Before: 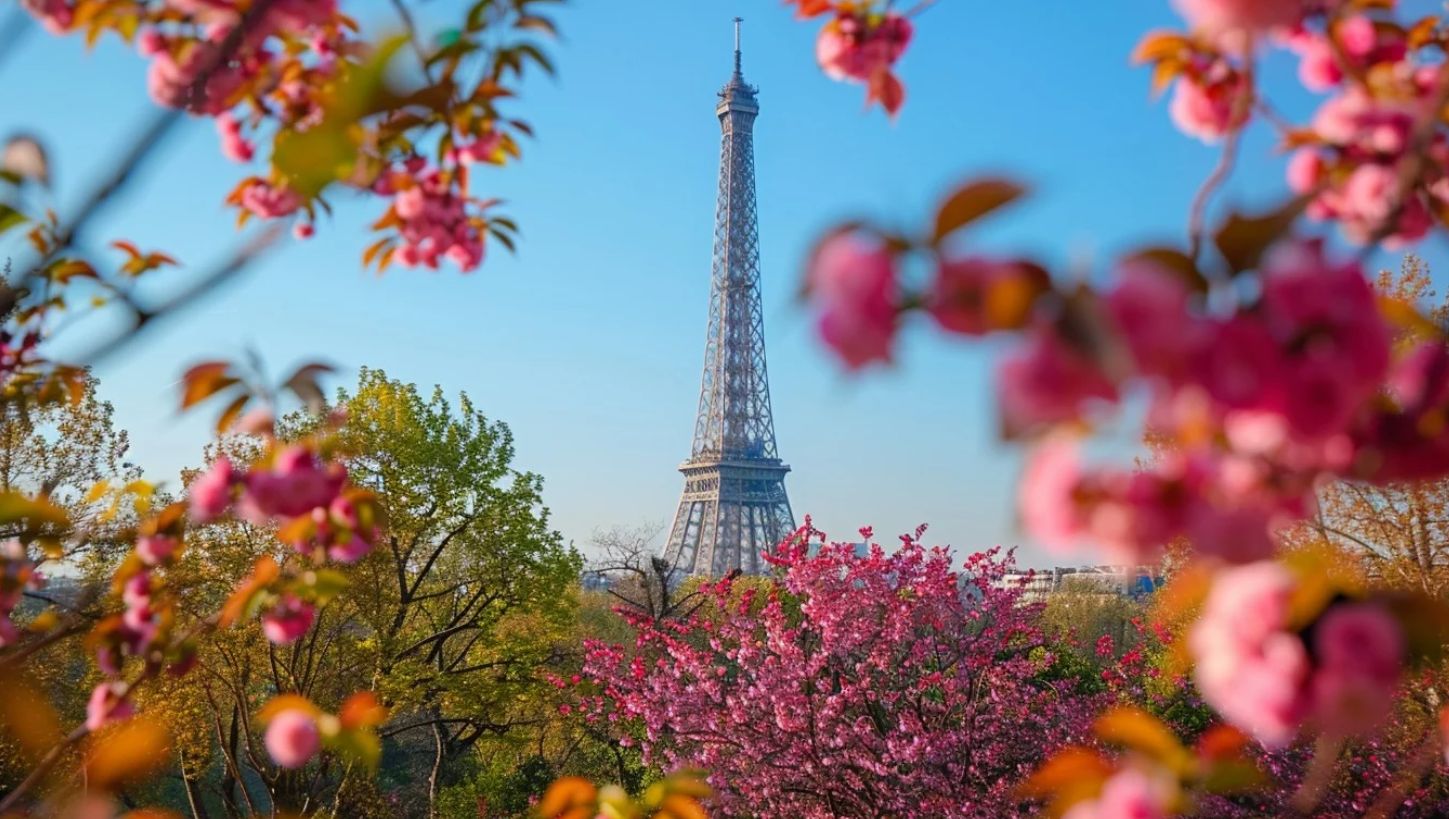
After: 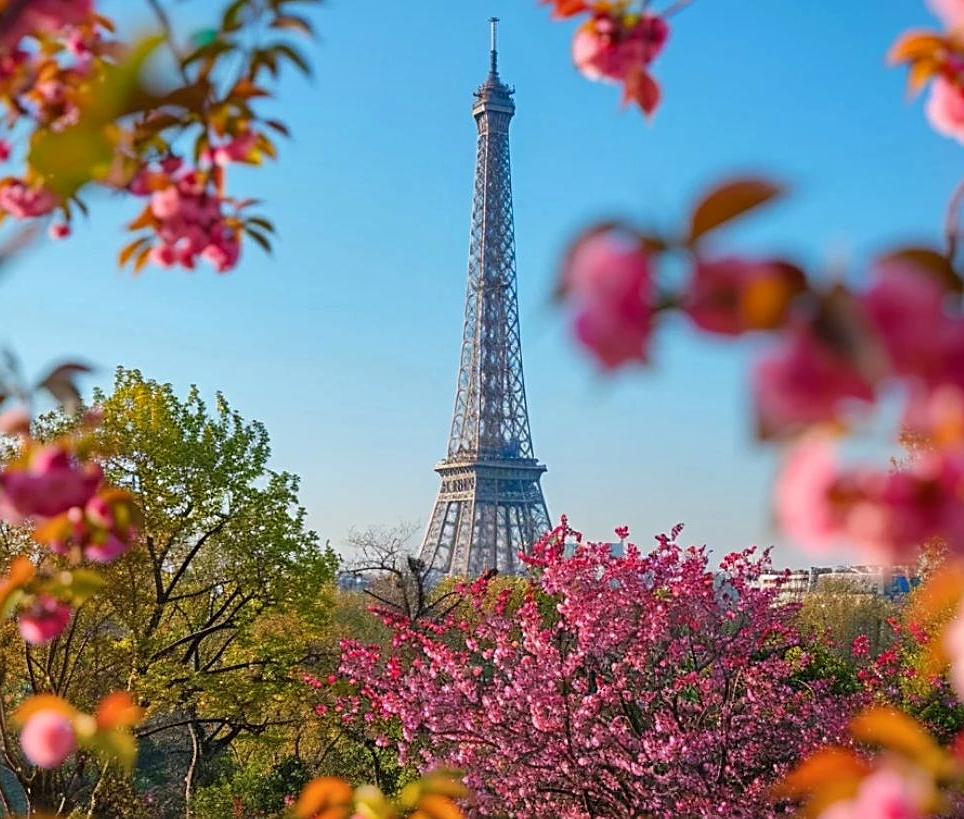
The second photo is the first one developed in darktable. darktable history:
sharpen: on, module defaults
shadows and highlights: shadows 60, soften with gaussian
crop: left 16.899%, right 16.556%
levels: mode automatic, black 0.023%, white 99.97%, levels [0.062, 0.494, 0.925]
rotate and perspective: automatic cropping original format, crop left 0, crop top 0
